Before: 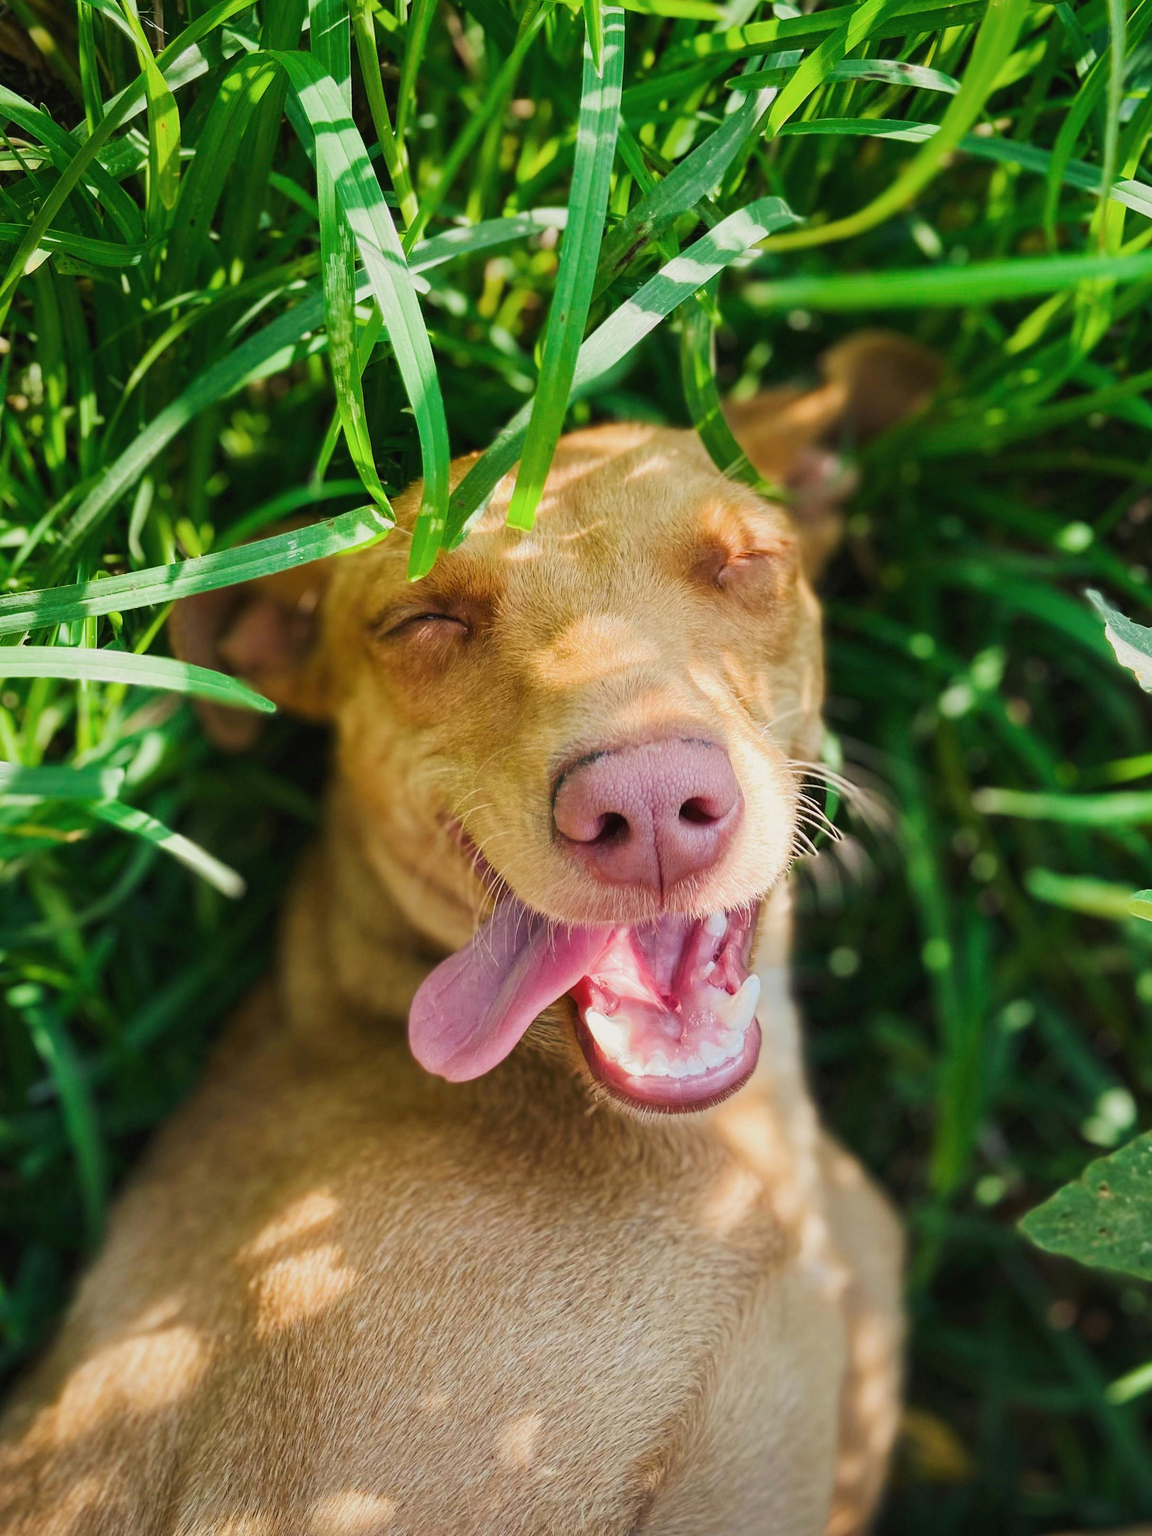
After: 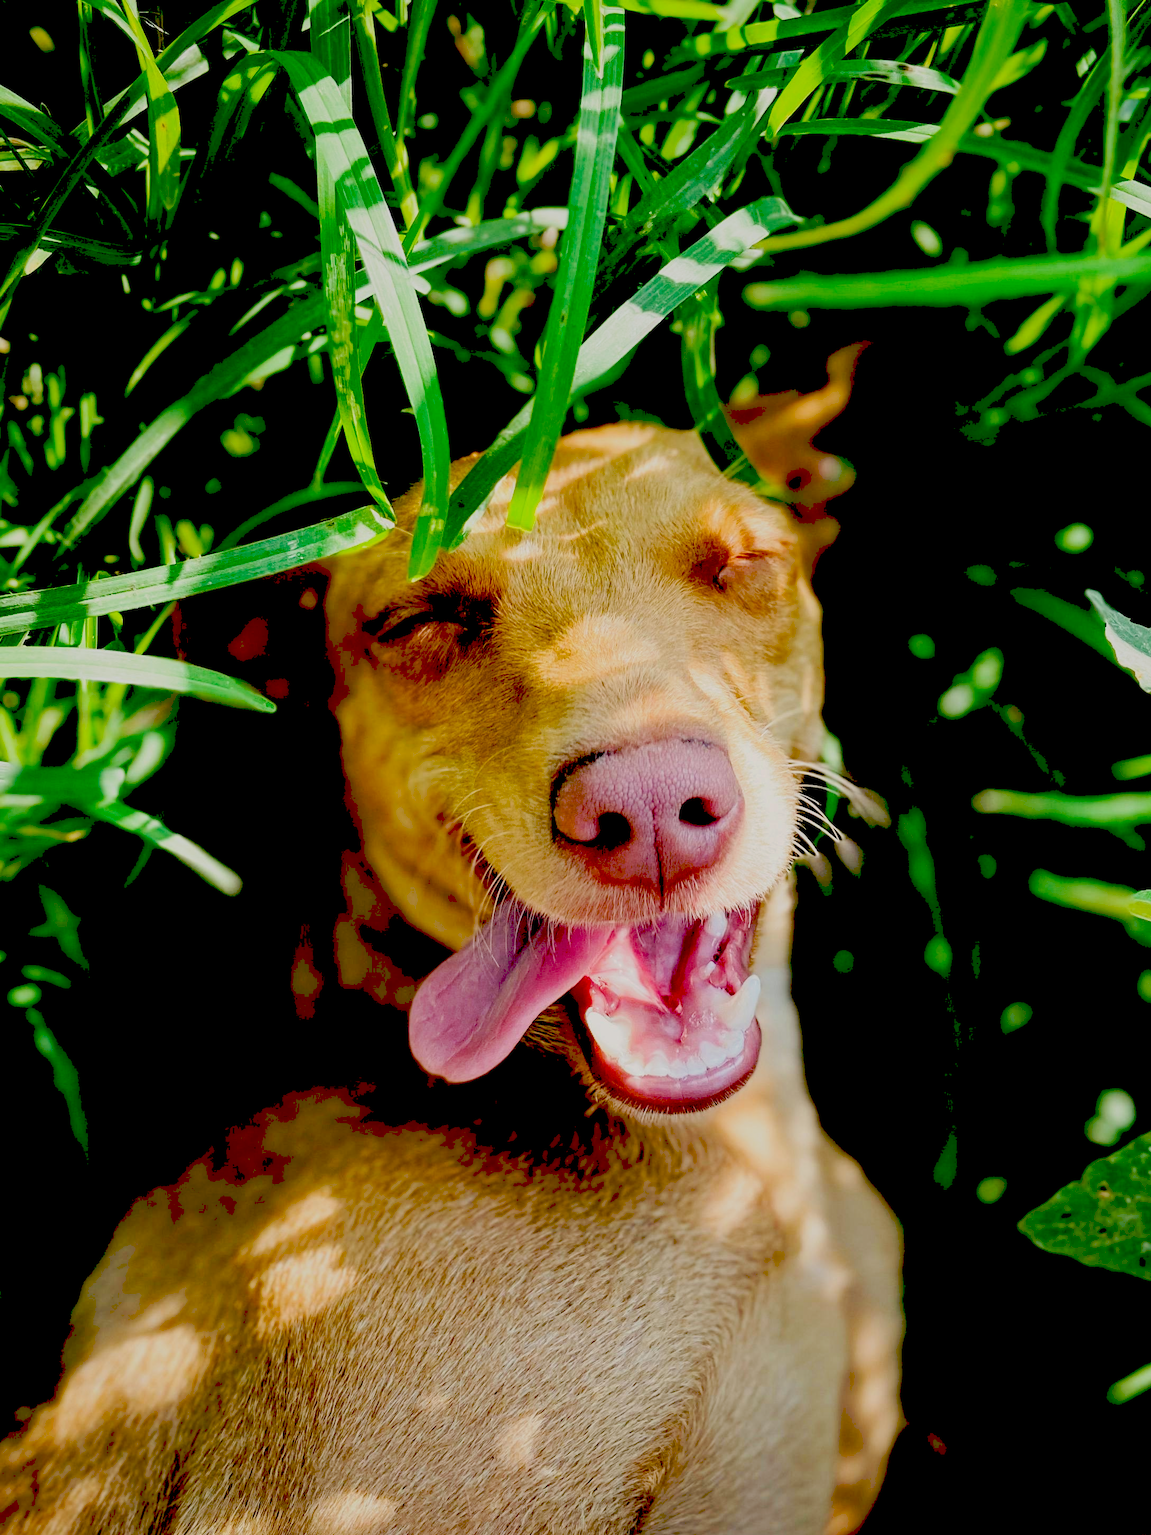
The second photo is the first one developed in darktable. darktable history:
exposure: black level correction 0.1, exposure -0.092 EV, compensate highlight preservation false
tone curve: curves: ch0 [(0, 0) (0.003, 0.264) (0.011, 0.264) (0.025, 0.265) (0.044, 0.269) (0.069, 0.273) (0.1, 0.28) (0.136, 0.292) (0.177, 0.309) (0.224, 0.336) (0.277, 0.371) (0.335, 0.412) (0.399, 0.469) (0.468, 0.533) (0.543, 0.595) (0.623, 0.66) (0.709, 0.73) (0.801, 0.8) (0.898, 0.854) (1, 1)], preserve colors none
